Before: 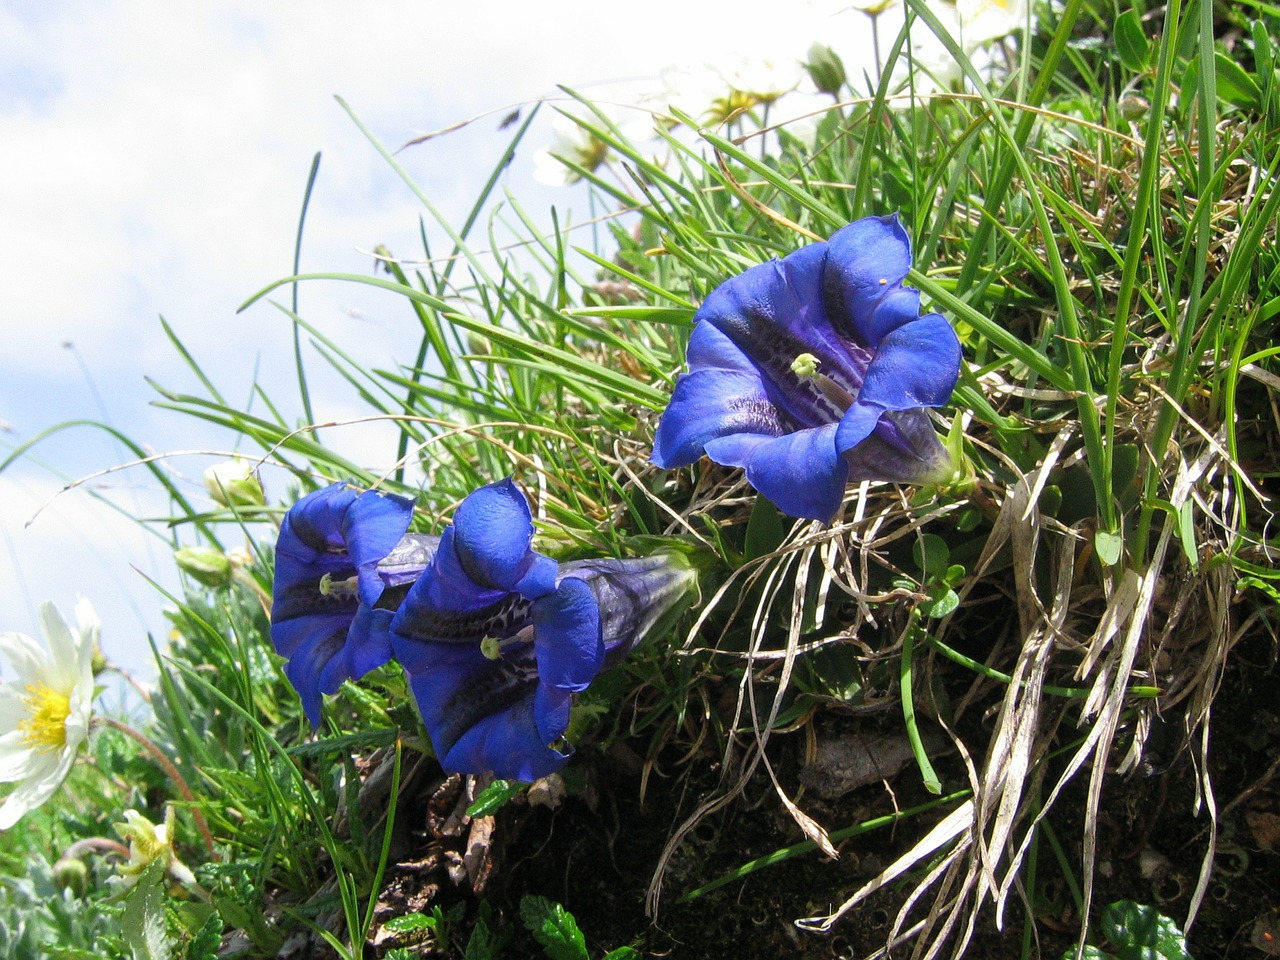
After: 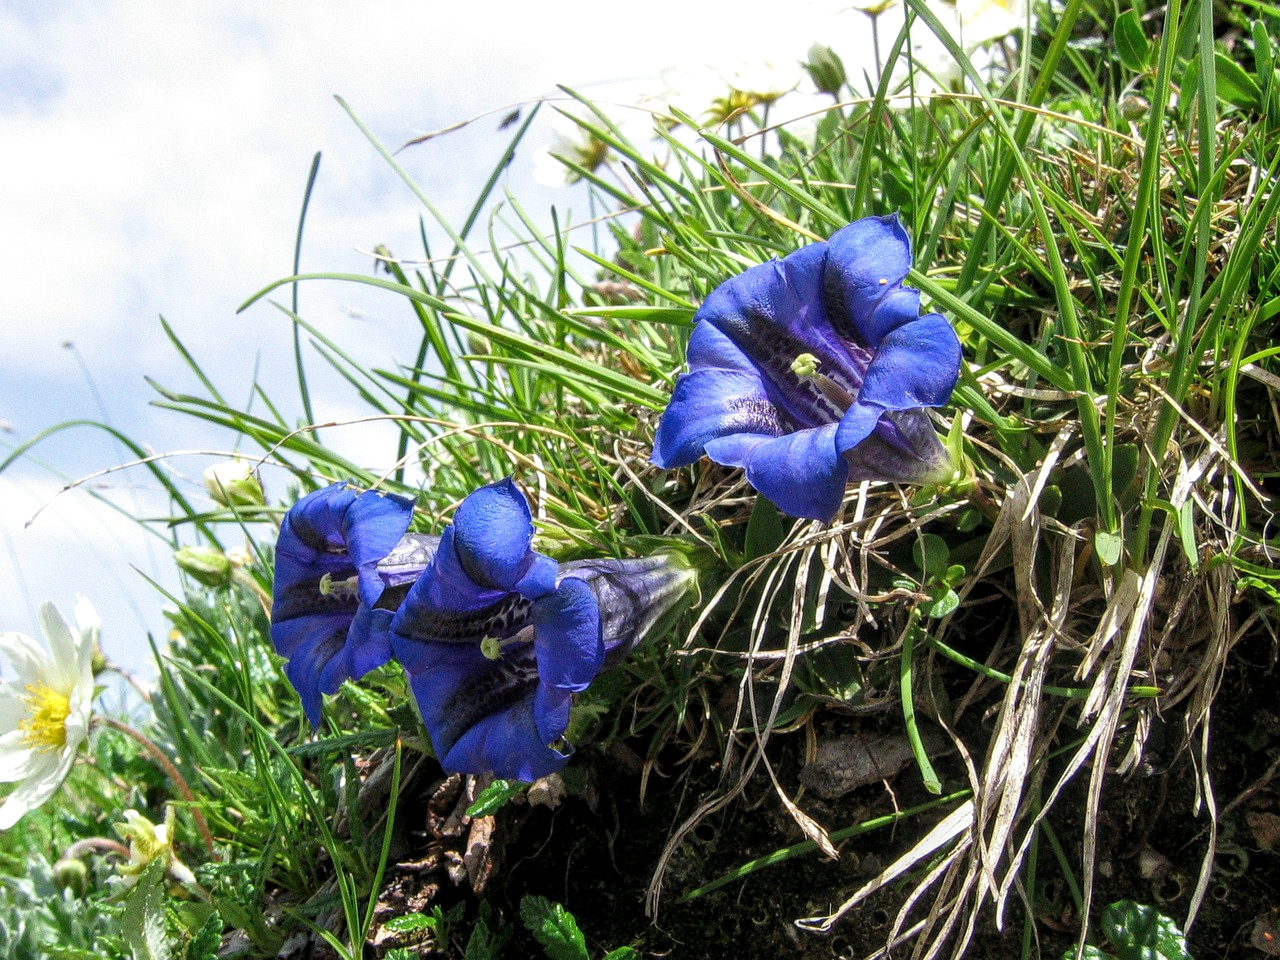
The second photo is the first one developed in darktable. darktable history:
local contrast: detail 138%
